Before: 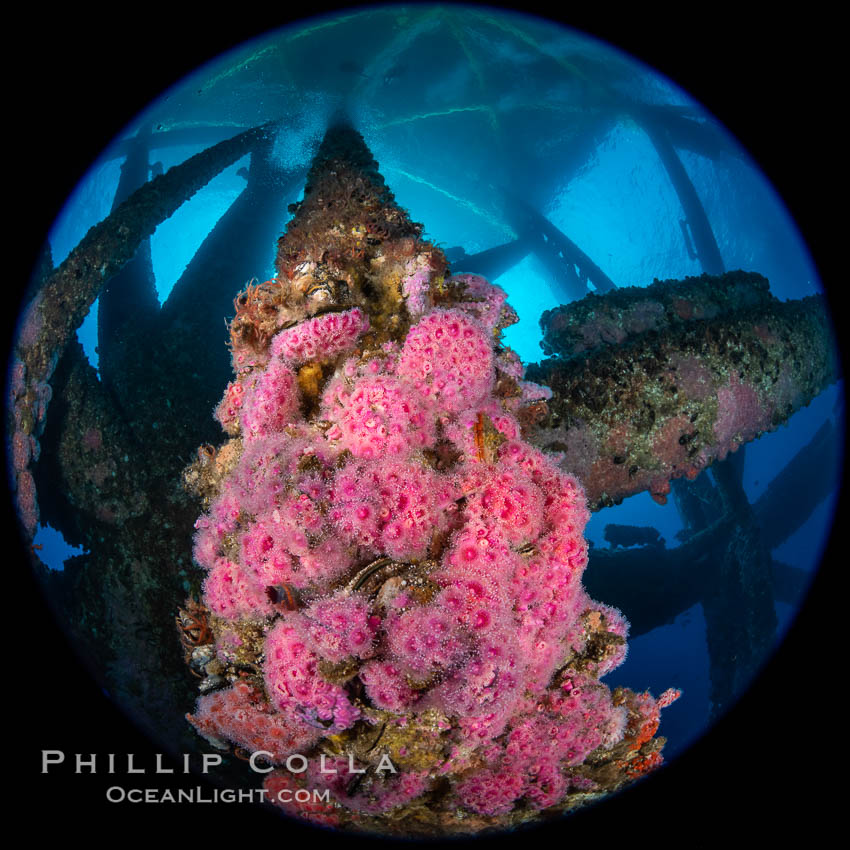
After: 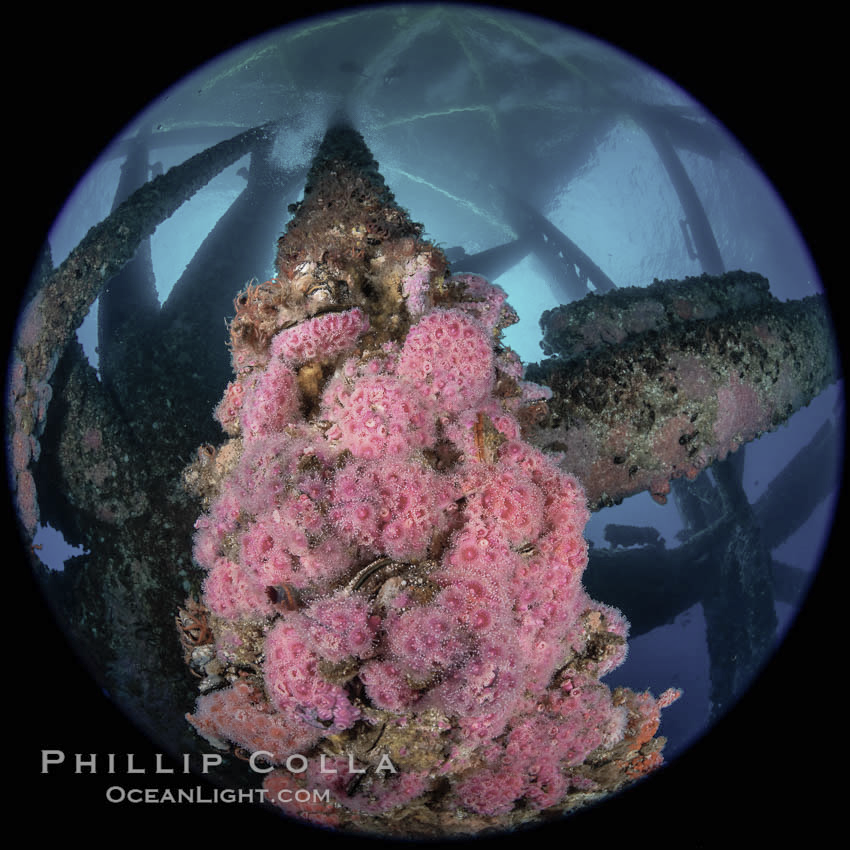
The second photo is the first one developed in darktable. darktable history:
color zones: curves: ch1 [(0, 0.292) (0.001, 0.292) (0.2, 0.264) (0.4, 0.248) (0.6, 0.248) (0.8, 0.264) (0.999, 0.292) (1, 0.292)]
shadows and highlights: on, module defaults
